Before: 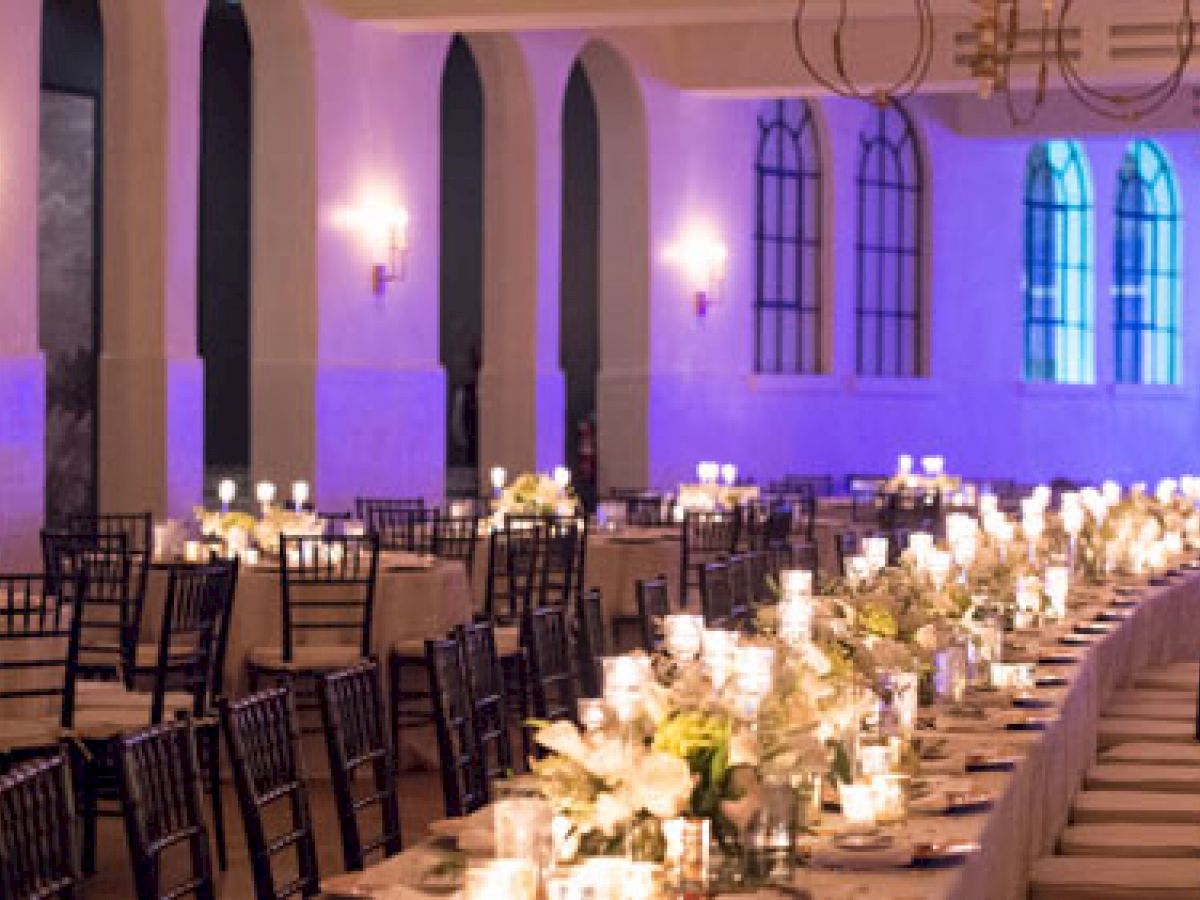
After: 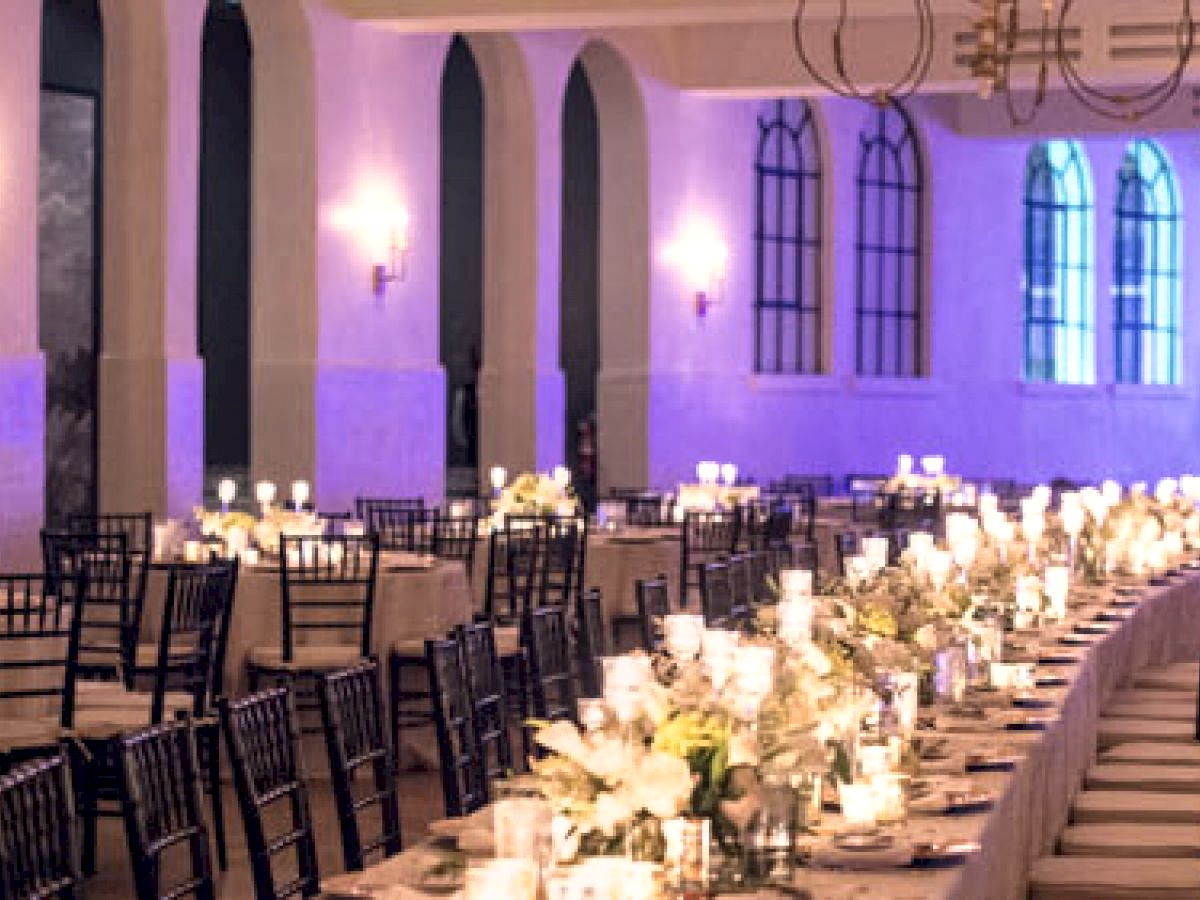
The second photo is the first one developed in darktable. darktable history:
base curve: curves: ch0 [(0, 0) (0.666, 0.806) (1, 1)]
color correction: highlights a* 2.75, highlights b* 5, shadows a* -2.04, shadows b* -4.84, saturation 0.8
local contrast: on, module defaults
